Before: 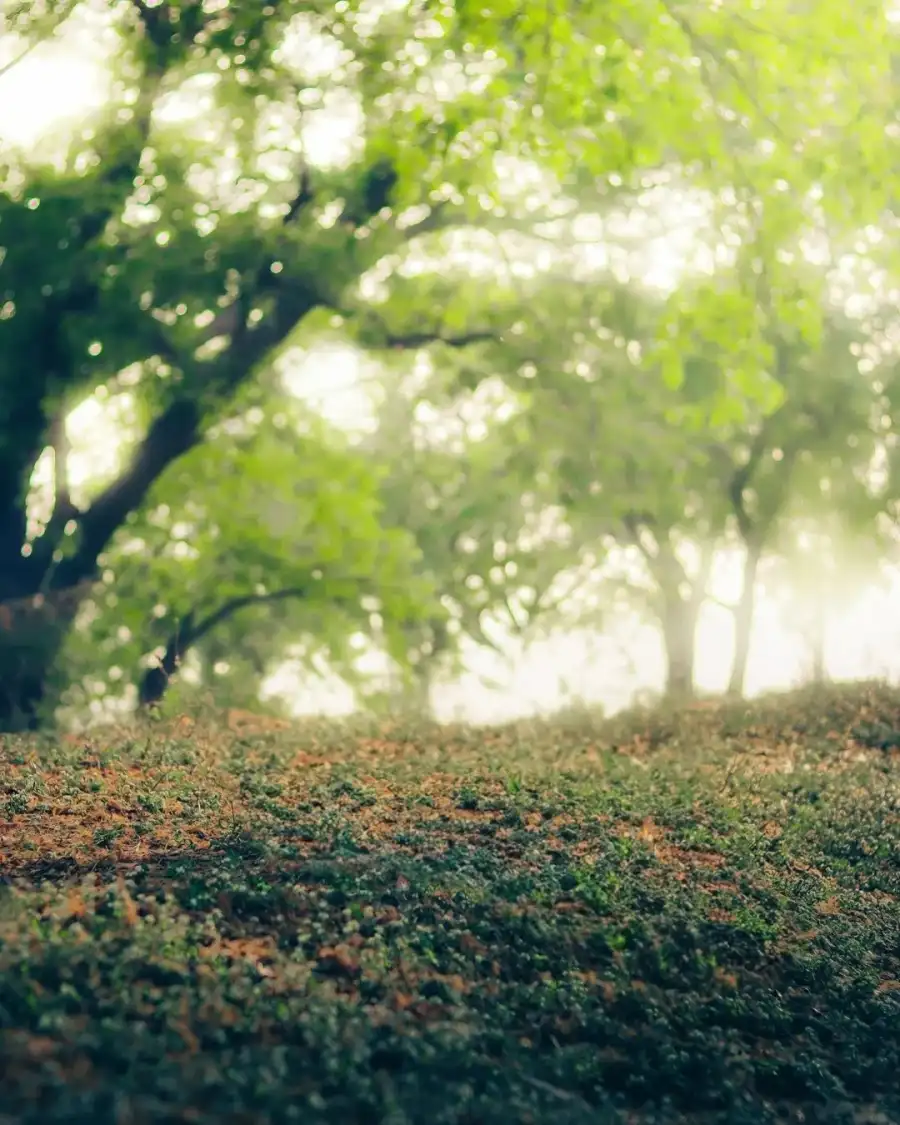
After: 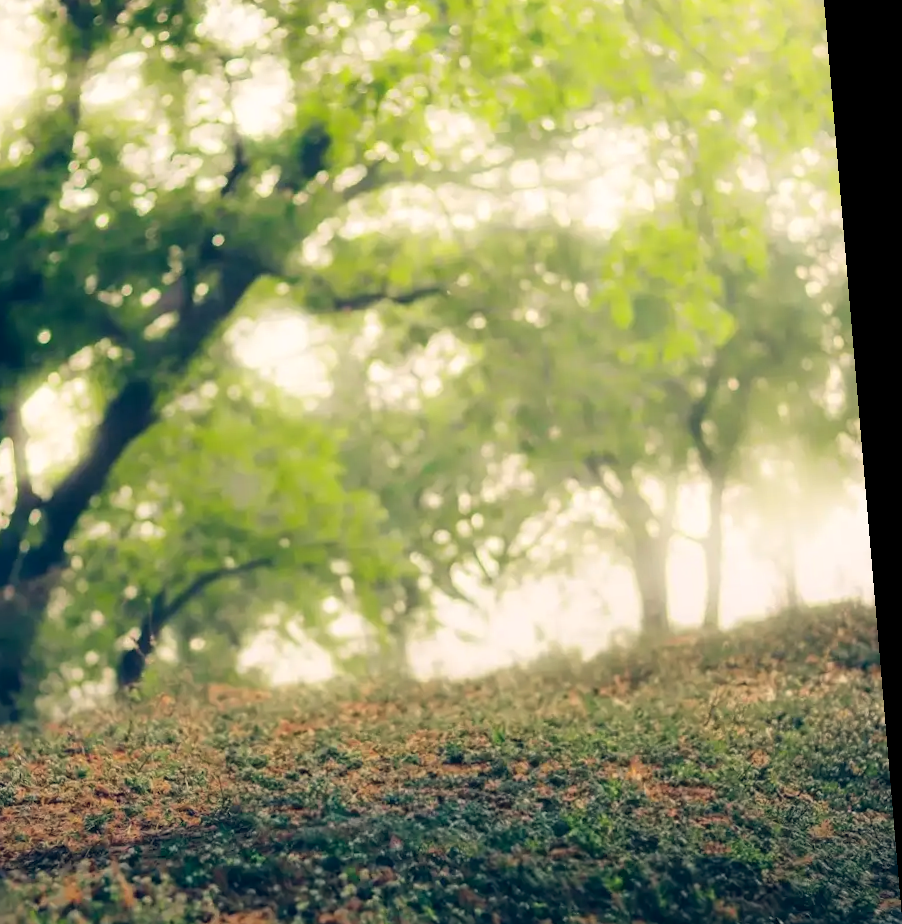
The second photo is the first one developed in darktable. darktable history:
rotate and perspective: rotation -4.86°, automatic cropping off
color balance rgb: shadows lift › hue 87.51°, highlights gain › chroma 1.62%, highlights gain › hue 55.1°, global offset › chroma 0.1%, global offset › hue 253.66°, linear chroma grading › global chroma 0.5%
crop: left 8.155%, top 6.611%, bottom 15.385%
